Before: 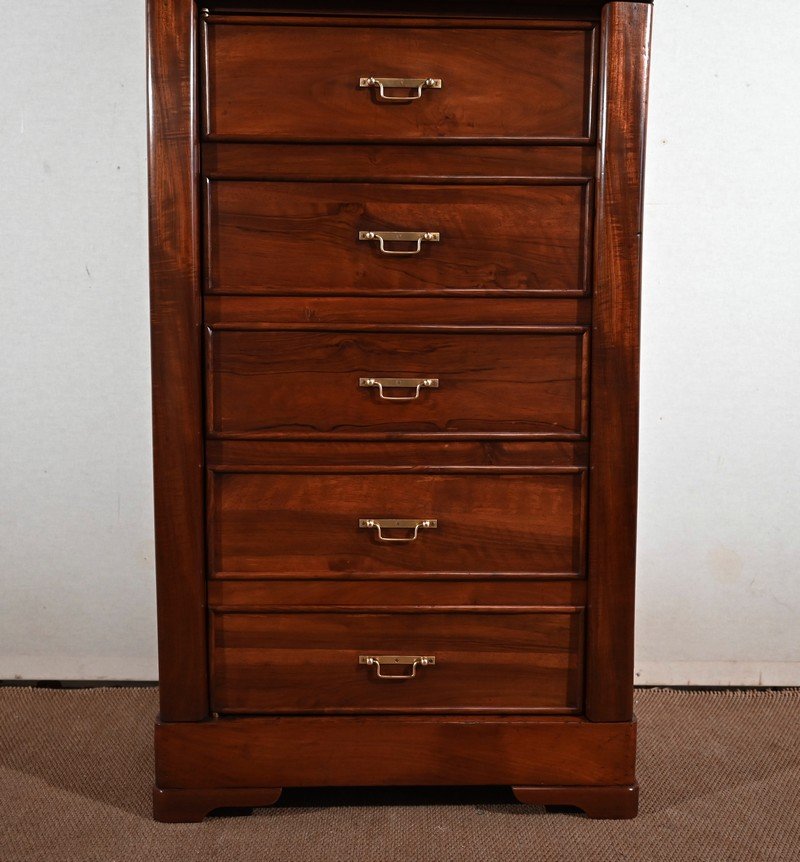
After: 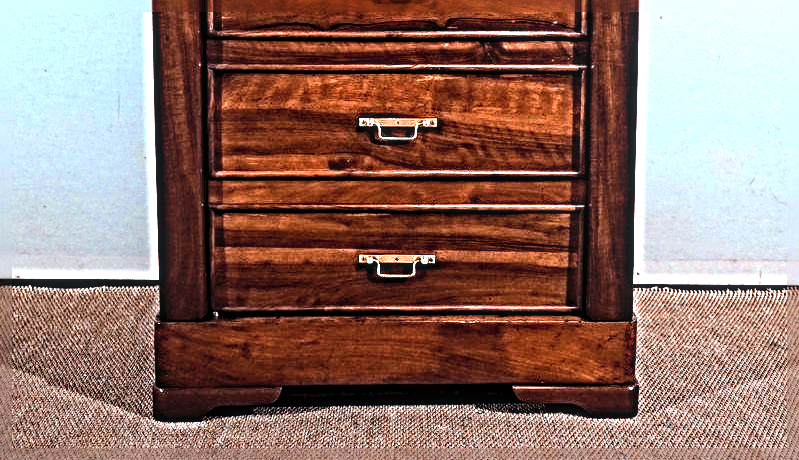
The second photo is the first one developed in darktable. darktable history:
local contrast: on, module defaults
tone equalizer: -7 EV 0.145 EV, -6 EV 0.611 EV, -5 EV 1.14 EV, -4 EV 1.34 EV, -3 EV 1.13 EV, -2 EV 0.6 EV, -1 EV 0.167 EV, edges refinement/feathering 500, mask exposure compensation -1.57 EV, preserve details no
crop and rotate: top 46.554%, right 0.031%
haze removal: strength 0.29, distance 0.253, compatibility mode true, adaptive false
sharpen: radius 6.291, amount 1.789, threshold 0.193
tone curve: curves: ch0 [(0, 0) (0.003, 0.032) (0.011, 0.034) (0.025, 0.039) (0.044, 0.055) (0.069, 0.078) (0.1, 0.111) (0.136, 0.147) (0.177, 0.191) (0.224, 0.238) (0.277, 0.291) (0.335, 0.35) (0.399, 0.41) (0.468, 0.48) (0.543, 0.547) (0.623, 0.621) (0.709, 0.699) (0.801, 0.789) (0.898, 0.884) (1, 1)], preserve colors none
color balance rgb: shadows lift › luminance -21.946%, shadows lift › chroma 6.522%, shadows lift › hue 268.38°, perceptual saturation grading › global saturation 16.163%, perceptual brilliance grading › global brilliance 11.757%, global vibrance 9.449%
color correction: highlights a* -9.62, highlights b* -20.91
